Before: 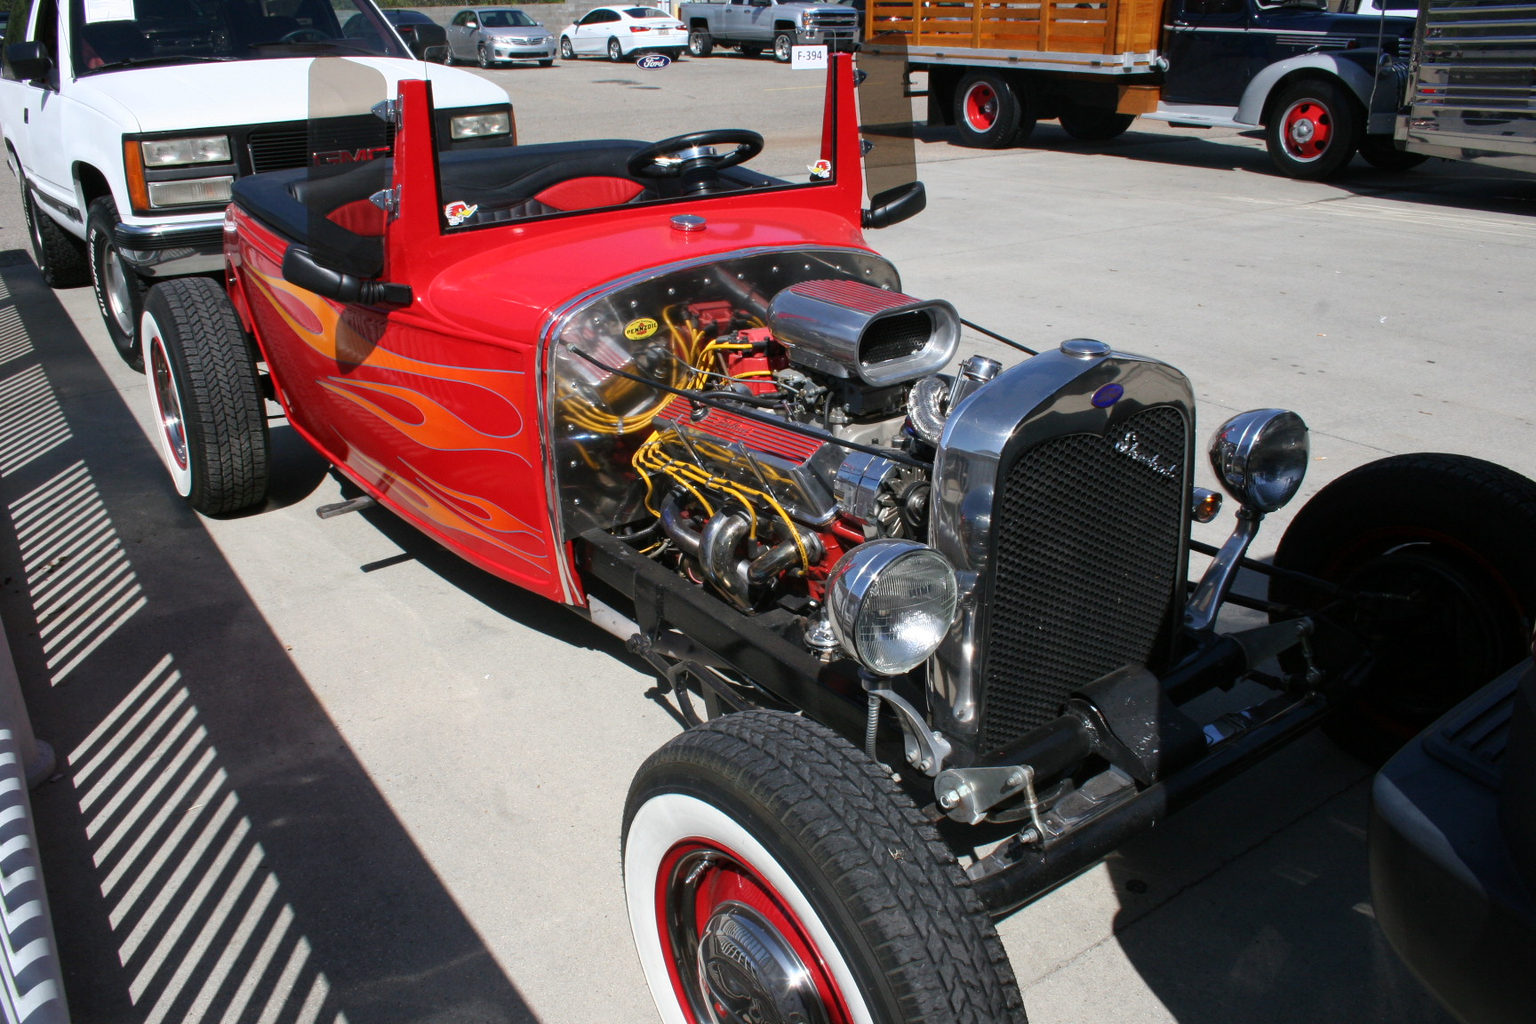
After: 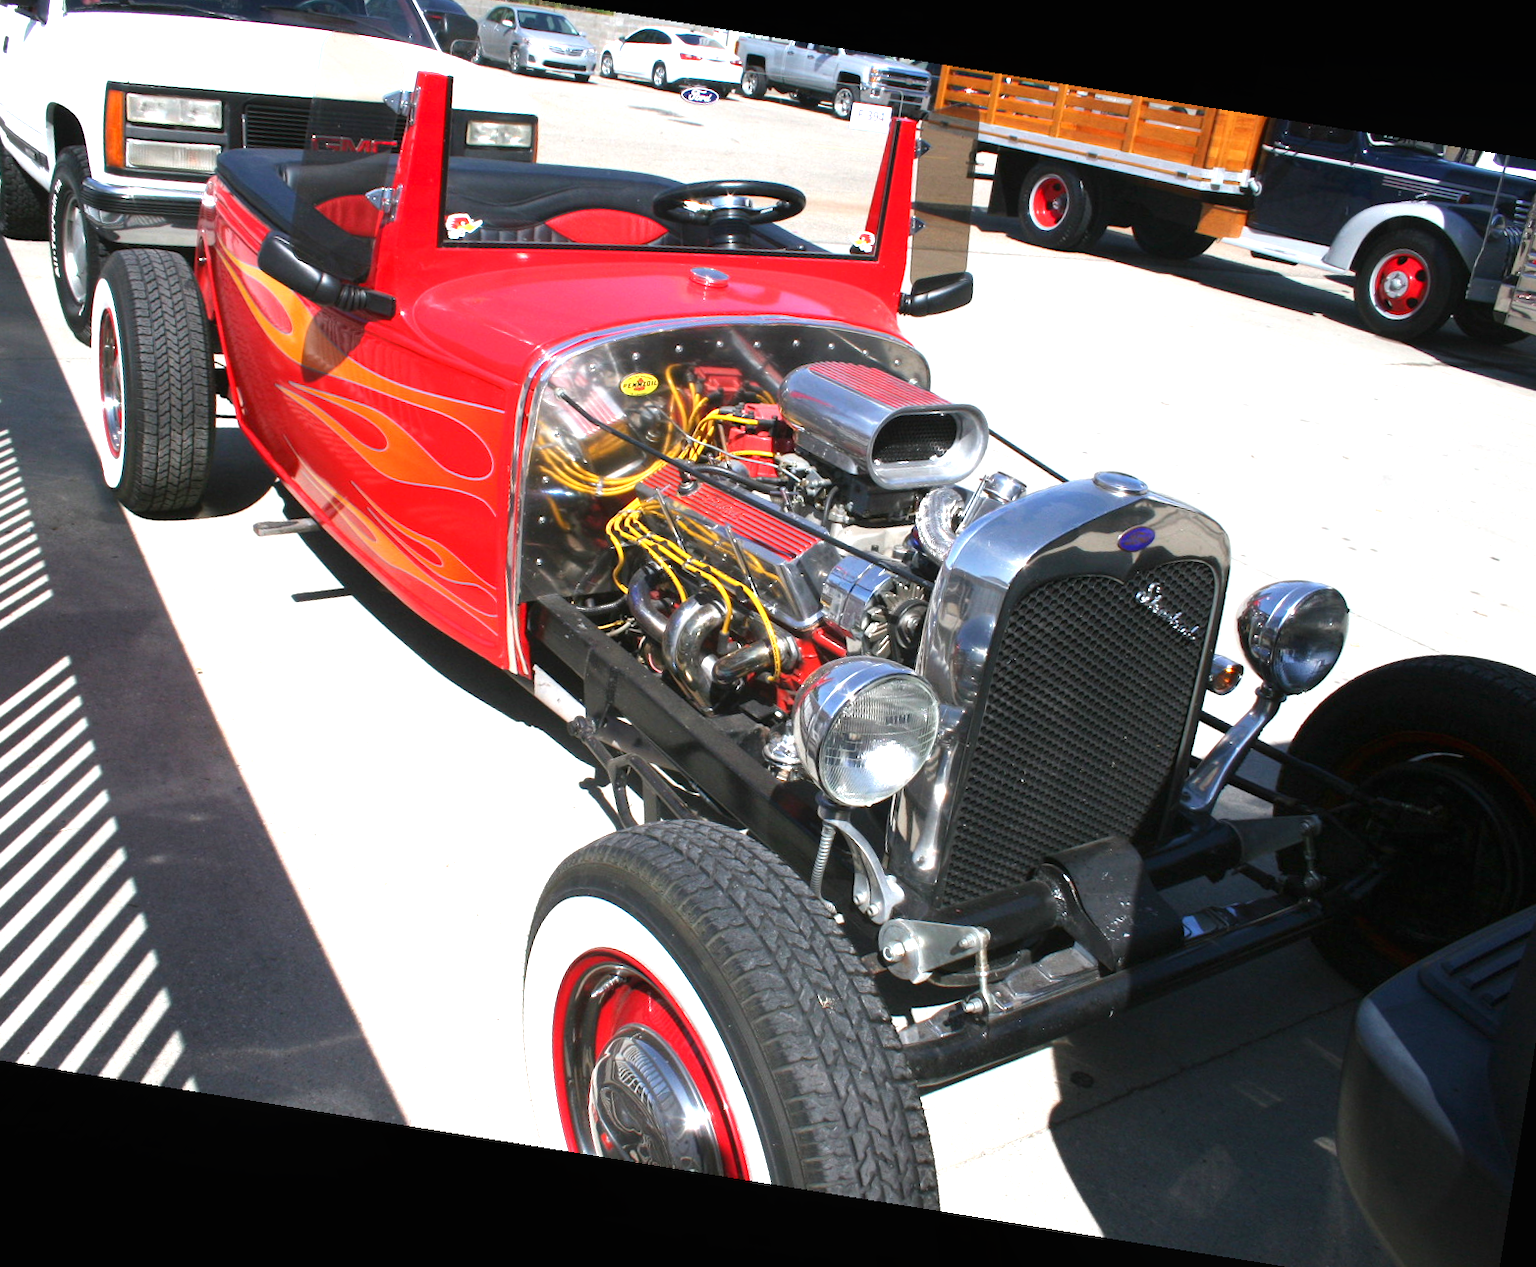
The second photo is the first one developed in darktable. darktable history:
exposure: black level correction 0, exposure 1.2 EV, compensate exposure bias true, compensate highlight preservation false
contrast equalizer: octaves 7, y [[0.6 ×6], [0.55 ×6], [0 ×6], [0 ×6], [0 ×6]], mix -0.2
crop: left 9.807%, top 6.259%, right 7.334%, bottom 2.177%
rotate and perspective: rotation 9.12°, automatic cropping off
